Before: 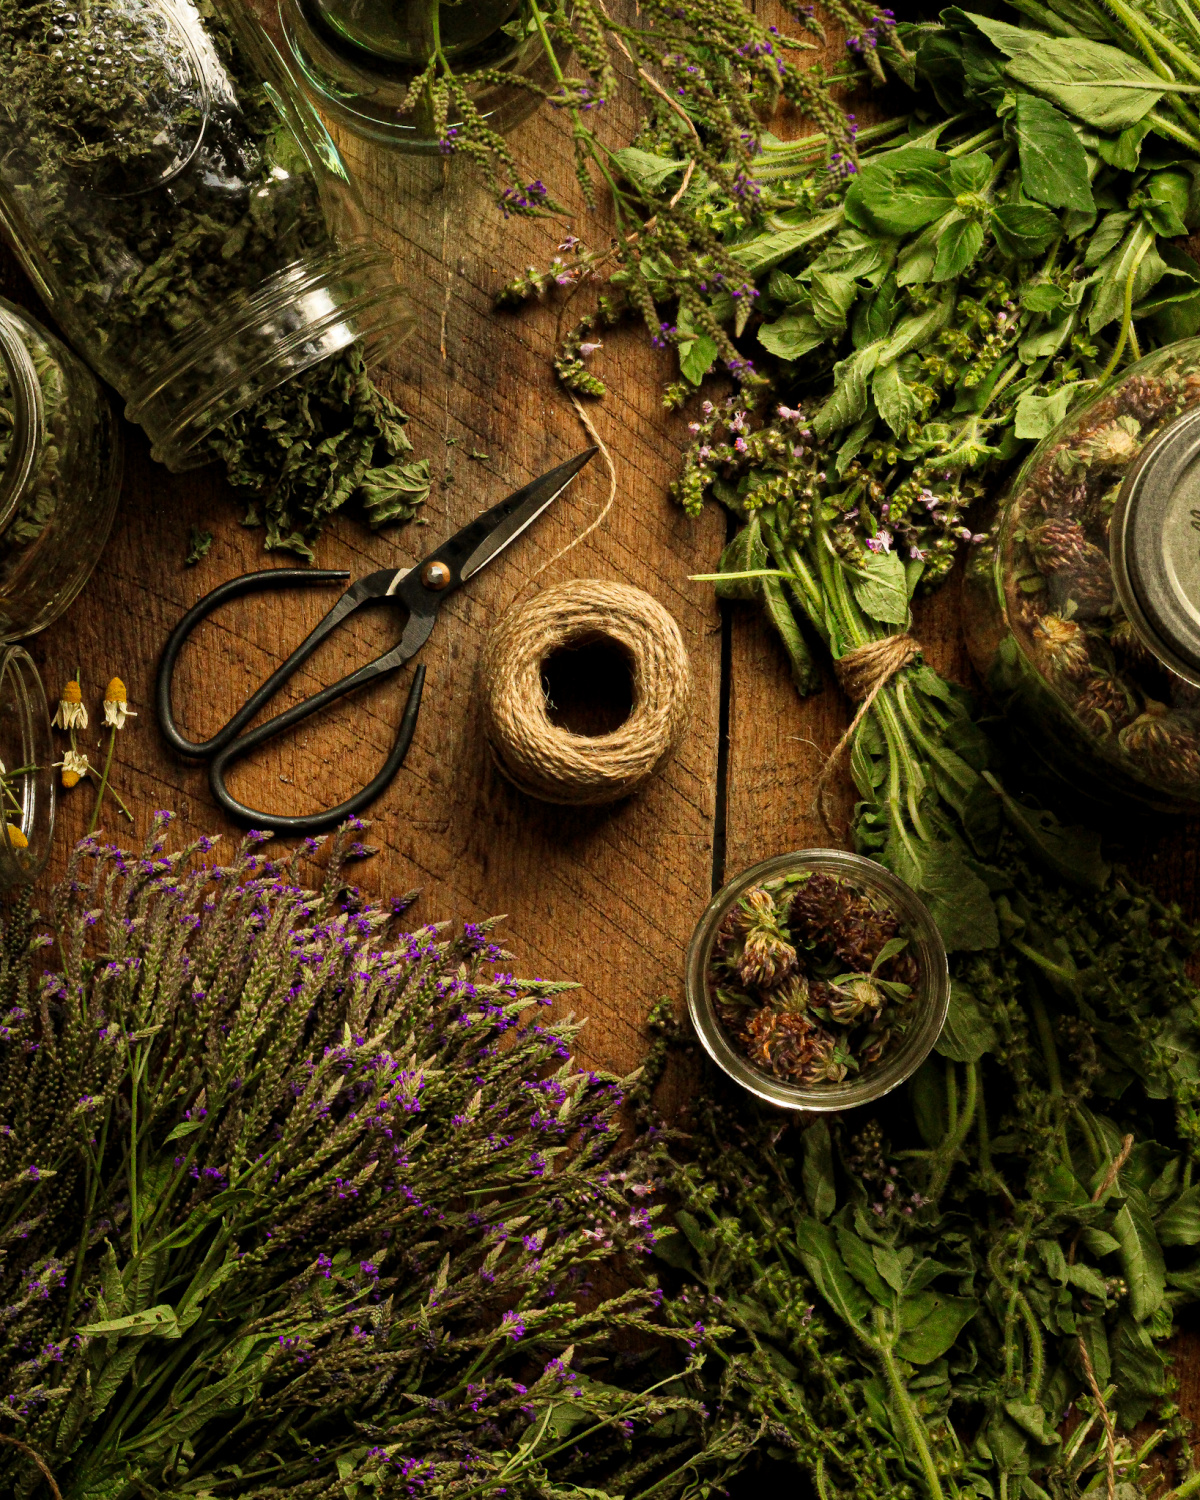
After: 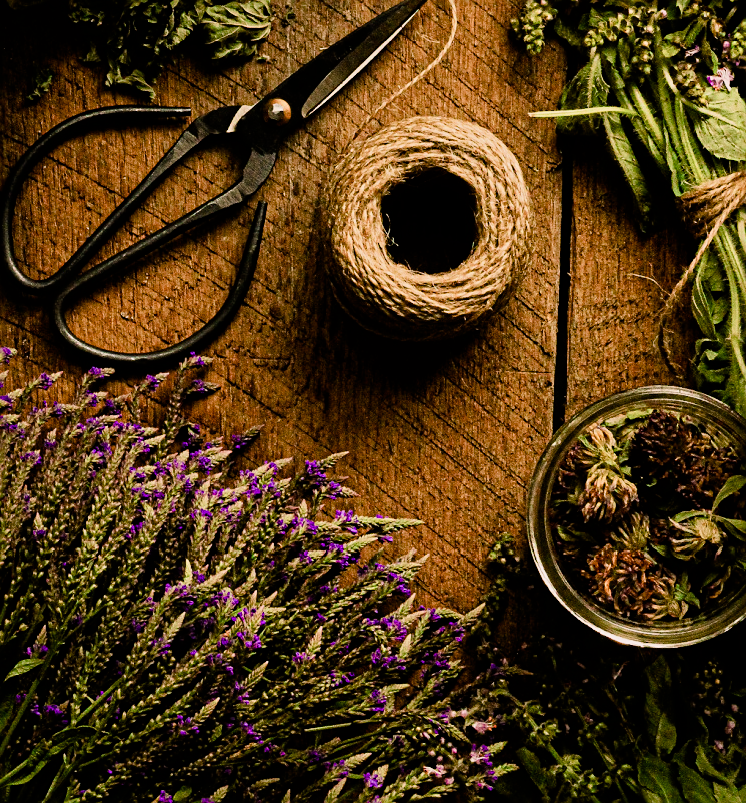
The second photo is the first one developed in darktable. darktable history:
crop: left 13.323%, top 30.912%, right 24.458%, bottom 15.494%
filmic rgb: black relative exposure -7.98 EV, white relative exposure 4.04 EV, threshold 5.98 EV, hardness 4.16, contrast 1.366, enable highlight reconstruction true
sharpen: on, module defaults
color balance rgb: shadows lift › hue 84.92°, highlights gain › chroma 2.301%, highlights gain › hue 35.14°, perceptual saturation grading › global saturation 20%, perceptual saturation grading › highlights -49.574%, perceptual saturation grading › shadows 25.837%, global vibrance 20%
